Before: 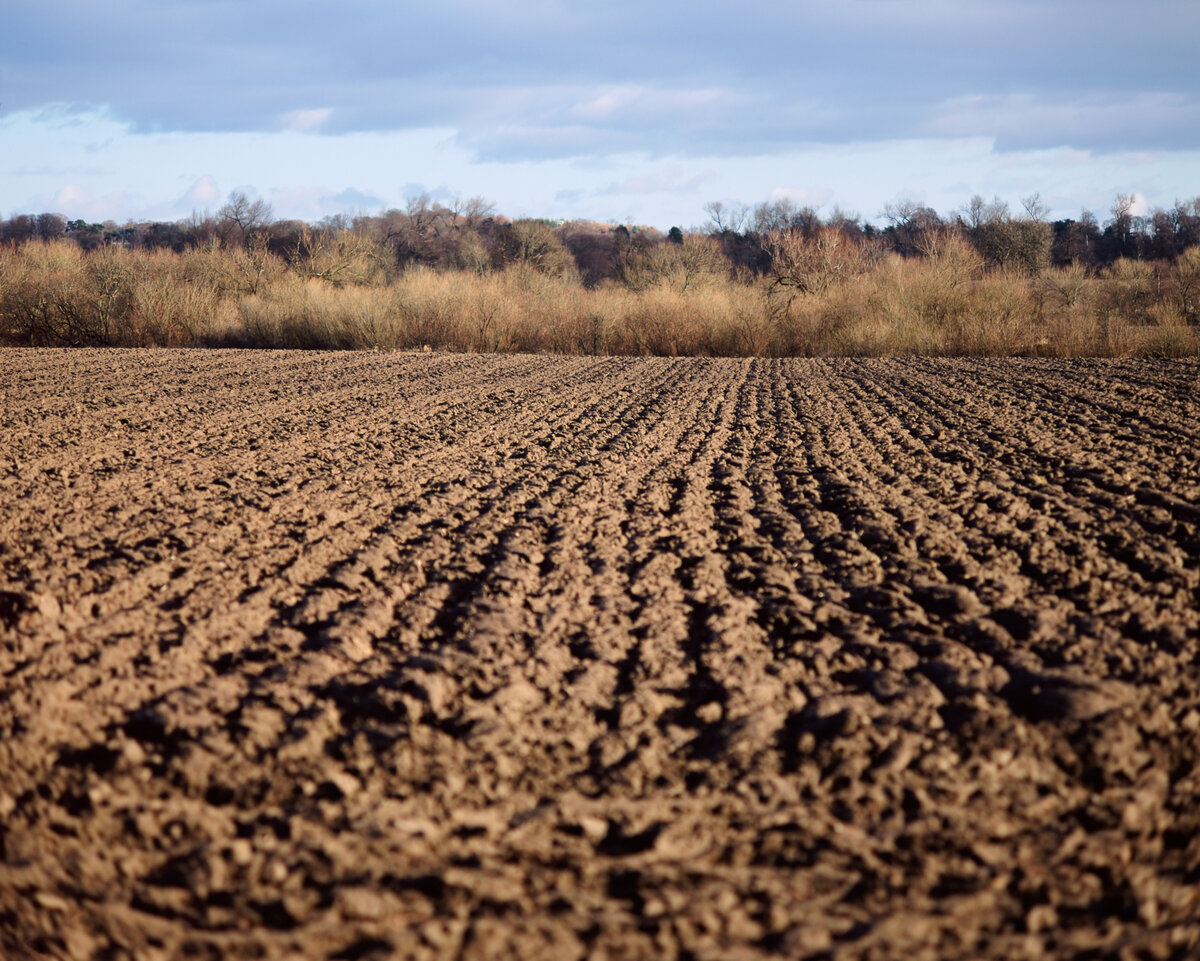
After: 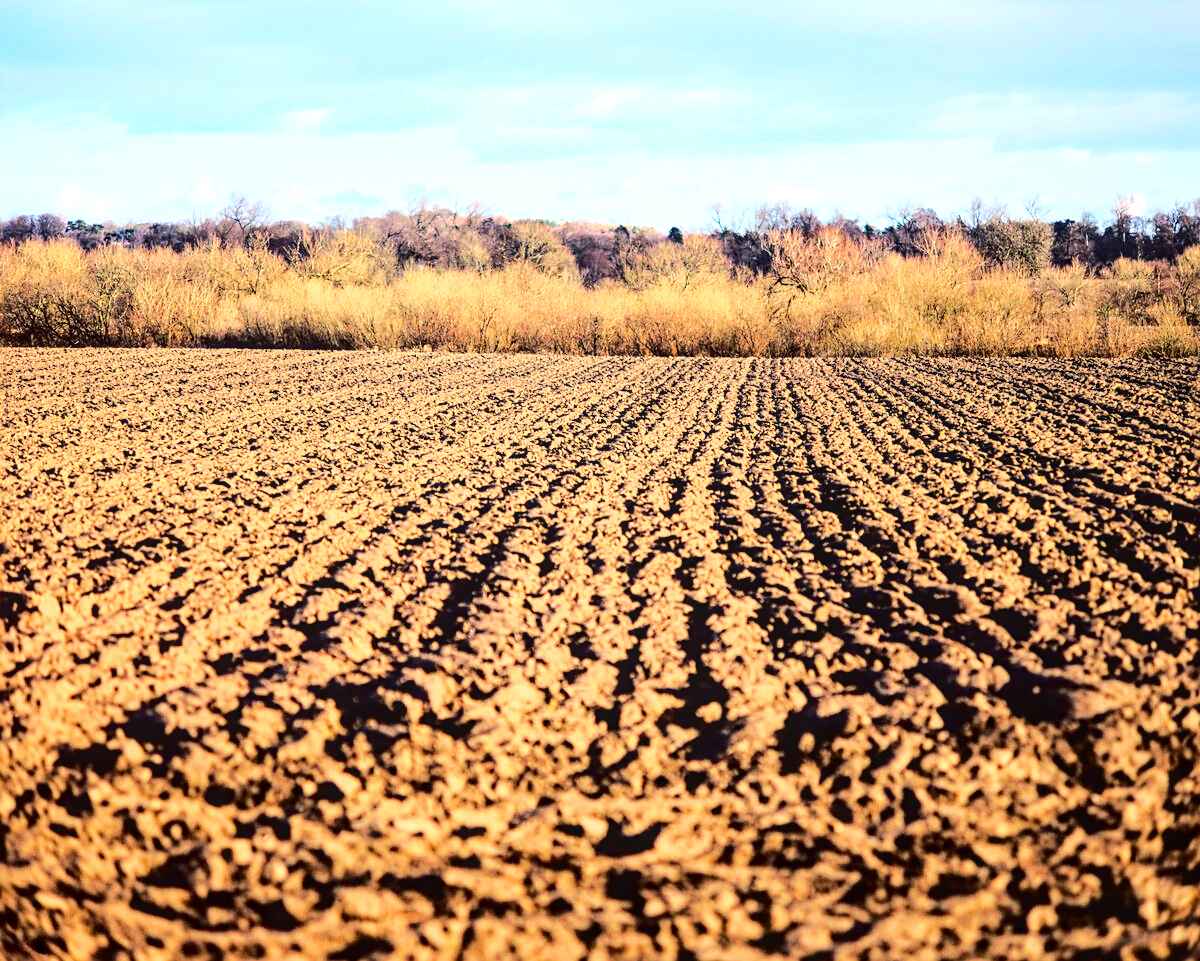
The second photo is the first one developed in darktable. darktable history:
local contrast: on, module defaults
exposure: black level correction 0, exposure 0.697 EV, compensate exposure bias true, compensate highlight preservation false
base curve: curves: ch0 [(0, 0) (0.028, 0.03) (0.121, 0.232) (0.46, 0.748) (0.859, 0.968) (1, 1)]
sharpen: radius 2.507, amount 0.333
color balance rgb: perceptual saturation grading › global saturation 19.534%, global vibrance 20%
haze removal: strength 0.102, compatibility mode true, adaptive false
tone curve: curves: ch0 [(0, 0) (0.003, 0.019) (0.011, 0.02) (0.025, 0.019) (0.044, 0.027) (0.069, 0.038) (0.1, 0.056) (0.136, 0.089) (0.177, 0.137) (0.224, 0.187) (0.277, 0.259) (0.335, 0.343) (0.399, 0.437) (0.468, 0.532) (0.543, 0.613) (0.623, 0.685) (0.709, 0.752) (0.801, 0.822) (0.898, 0.9) (1, 1)], color space Lab, independent channels, preserve colors none
